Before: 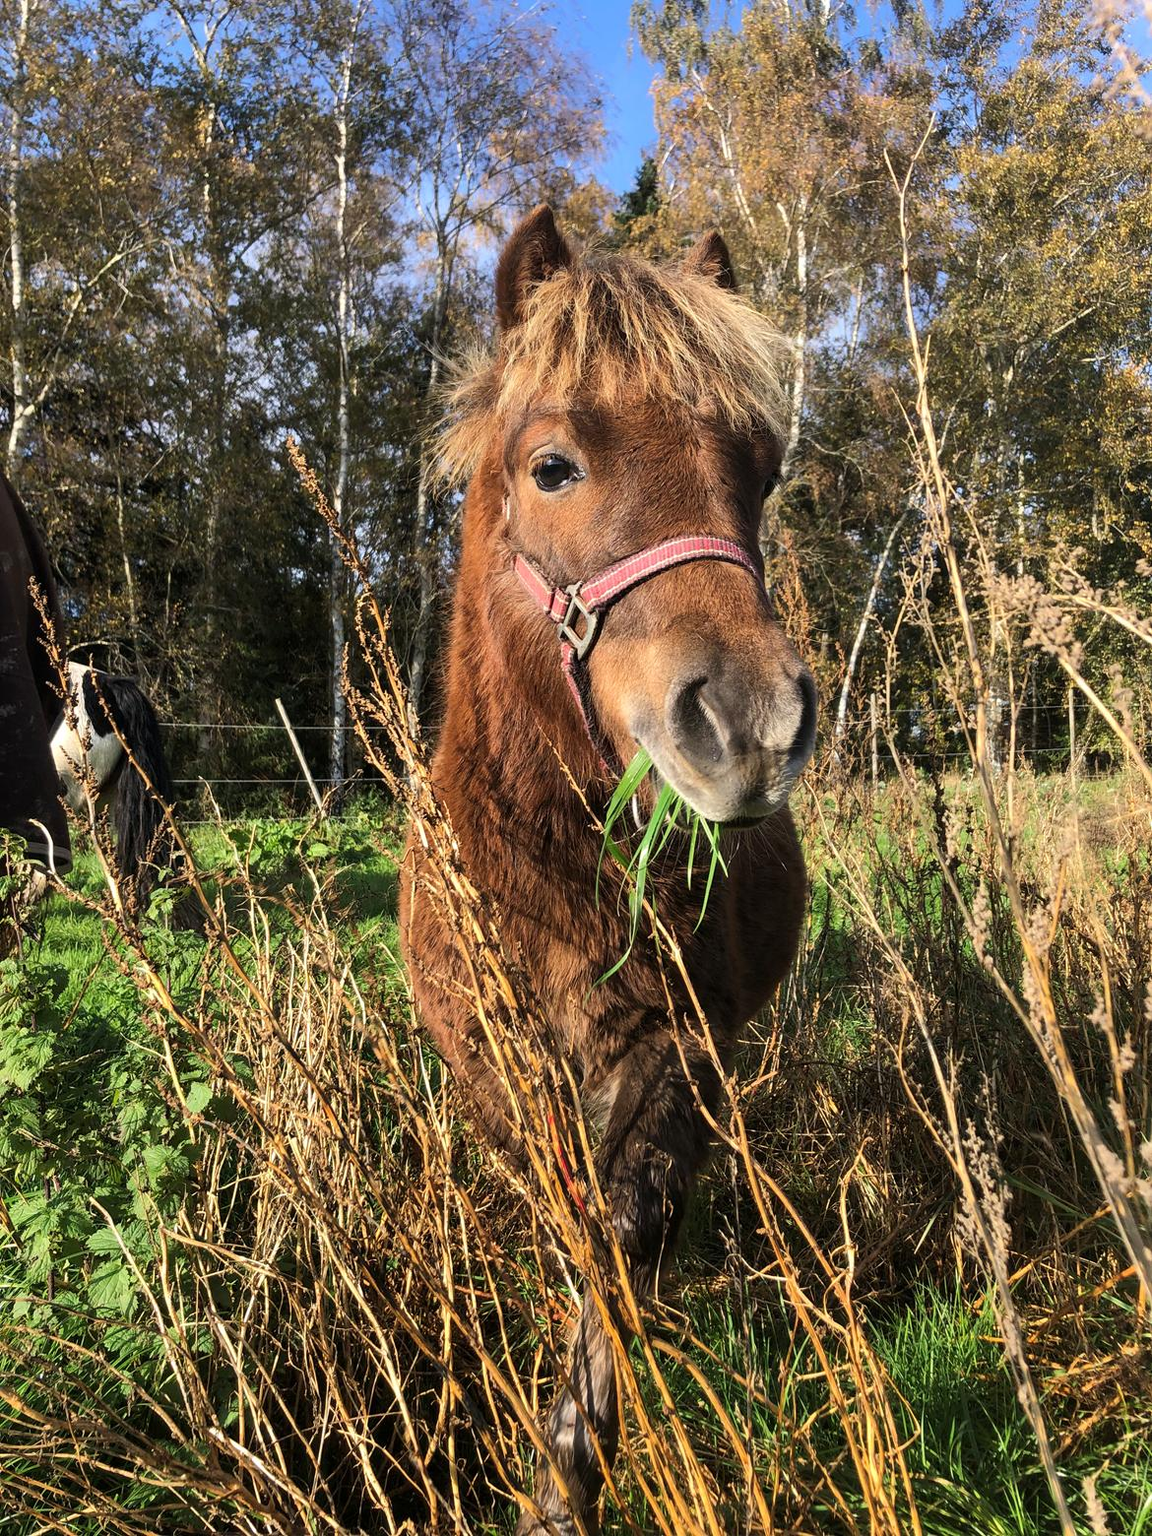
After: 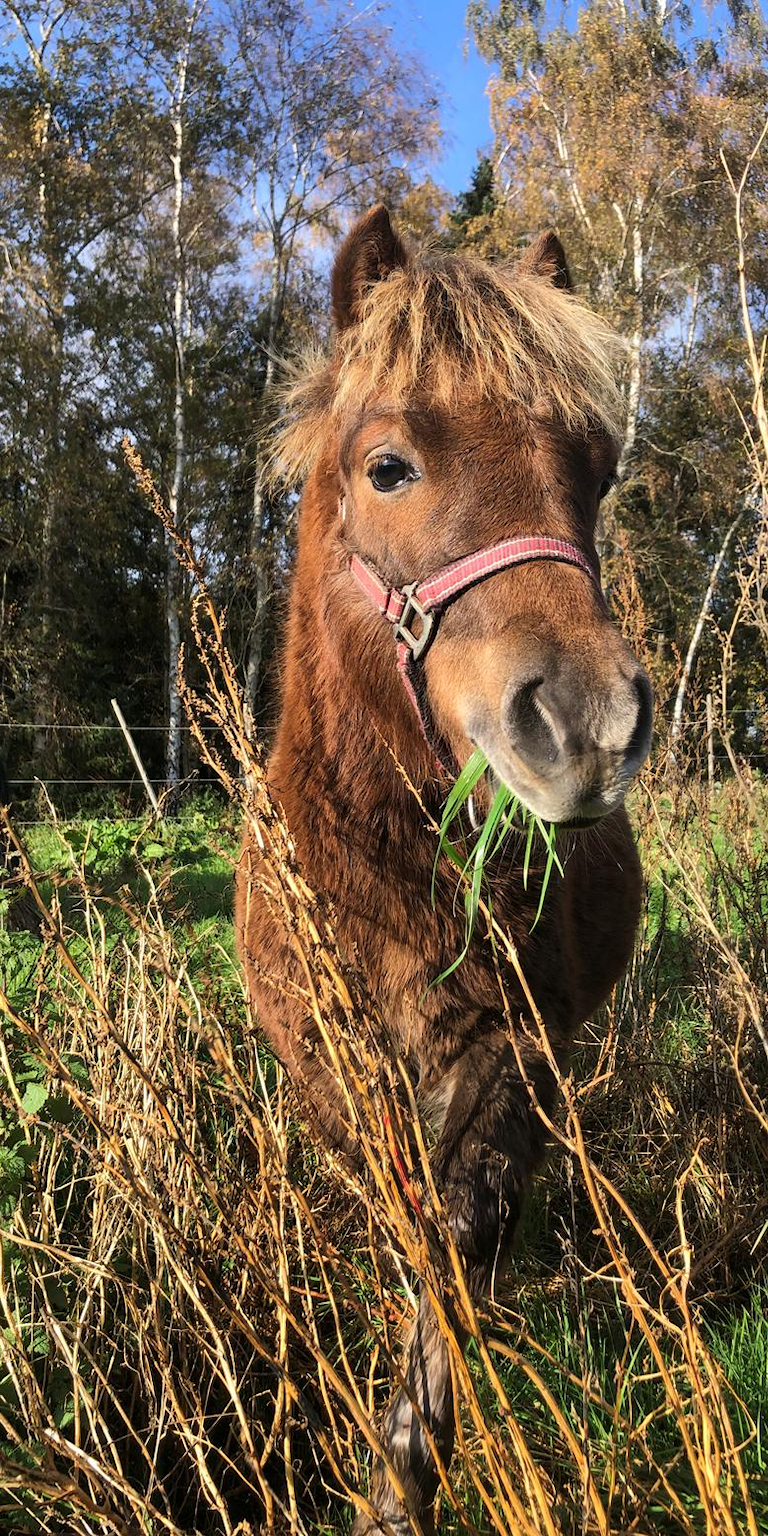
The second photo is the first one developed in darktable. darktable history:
contrast equalizer: y [[0.5 ×6], [0.5 ×6], [0.5, 0.5, 0.501, 0.545, 0.707, 0.863], [0 ×6], [0 ×6]]
crop and rotate: left 14.352%, right 18.976%
